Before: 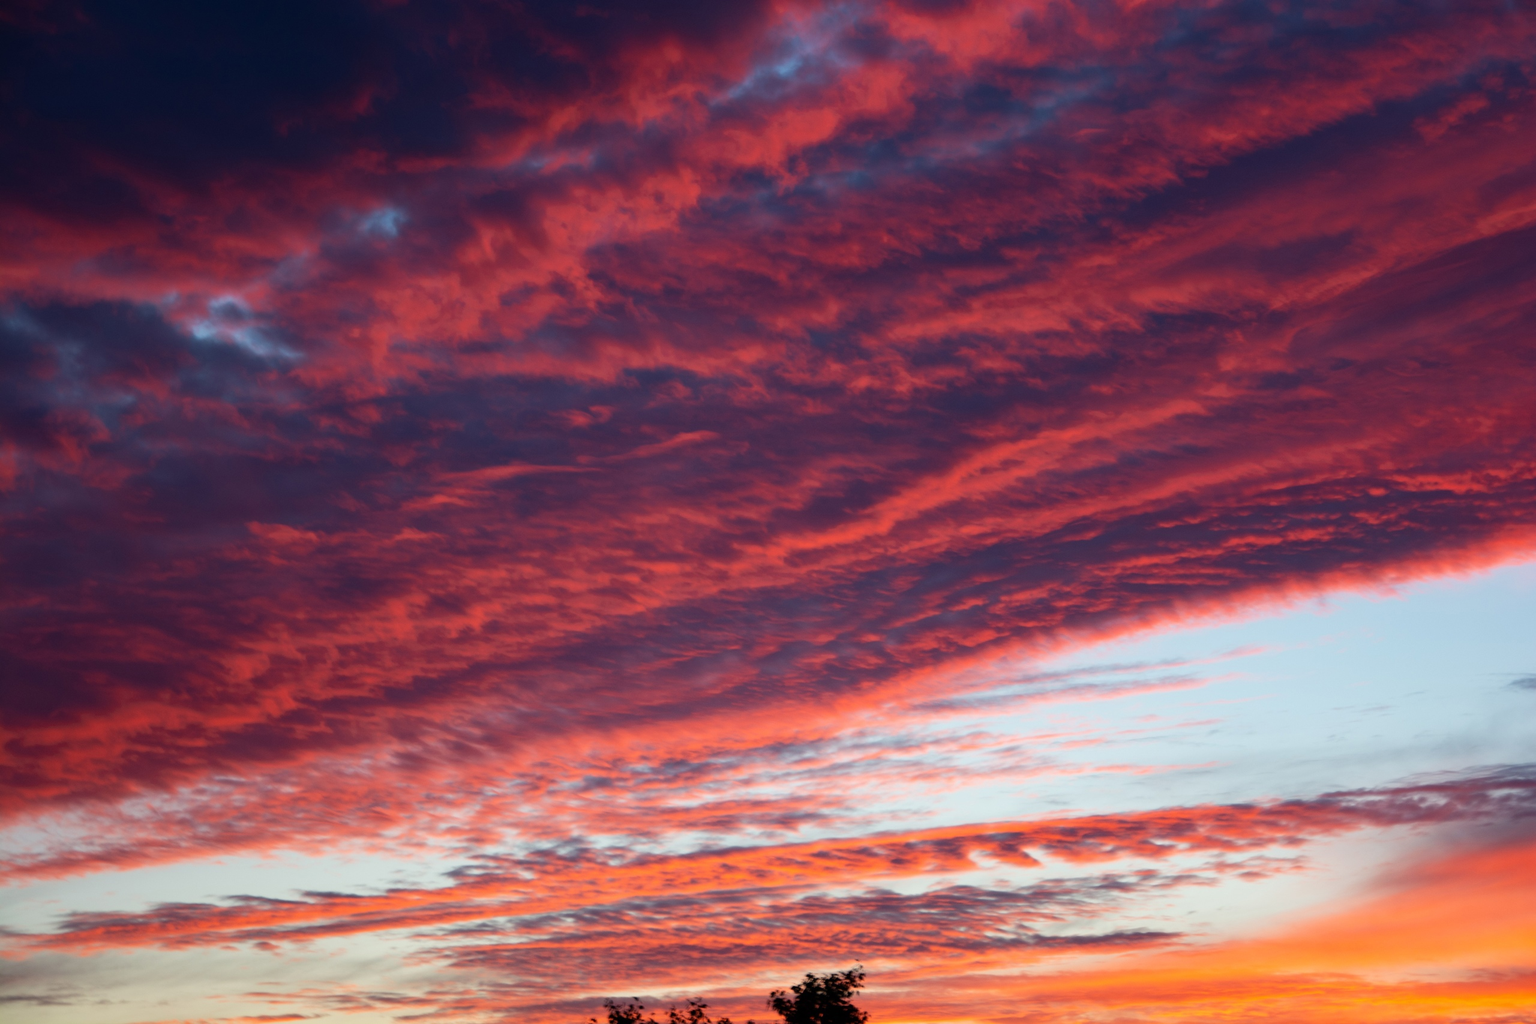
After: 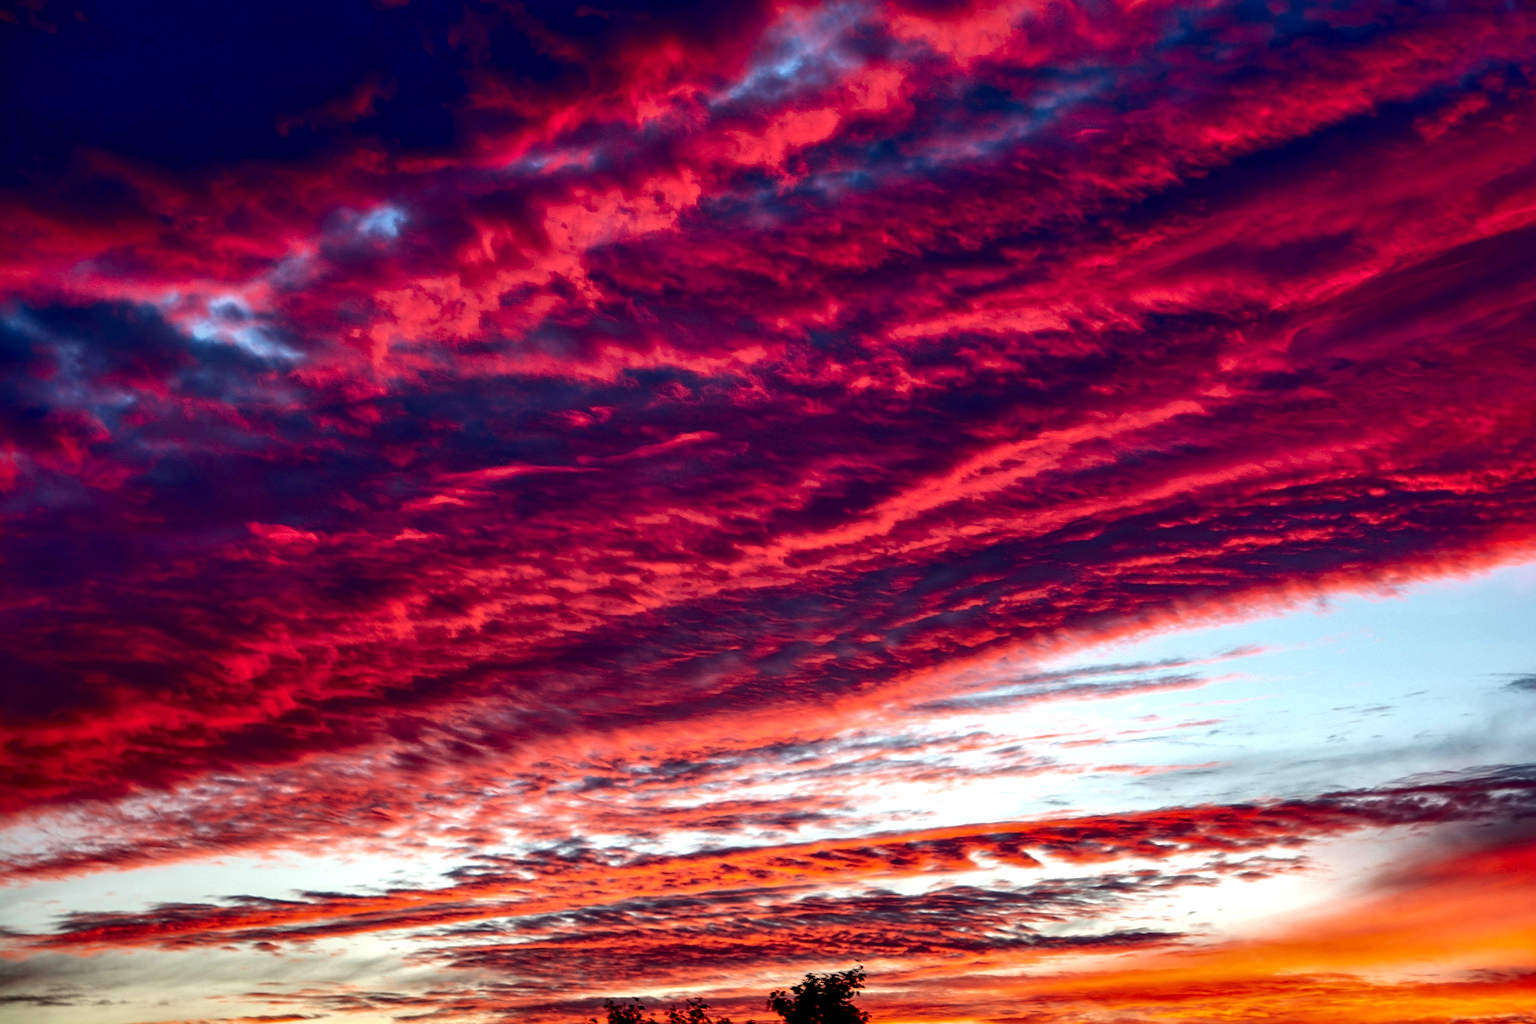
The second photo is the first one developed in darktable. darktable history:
local contrast: highlights 65%, shadows 53%, detail 168%, midtone range 0.509
shadows and highlights: on, module defaults
sharpen: on, module defaults
exposure: black level correction 0.002, exposure 0.3 EV, compensate exposure bias true, compensate highlight preservation false
contrast brightness saturation: contrast 0.097, brightness -0.278, saturation 0.141
